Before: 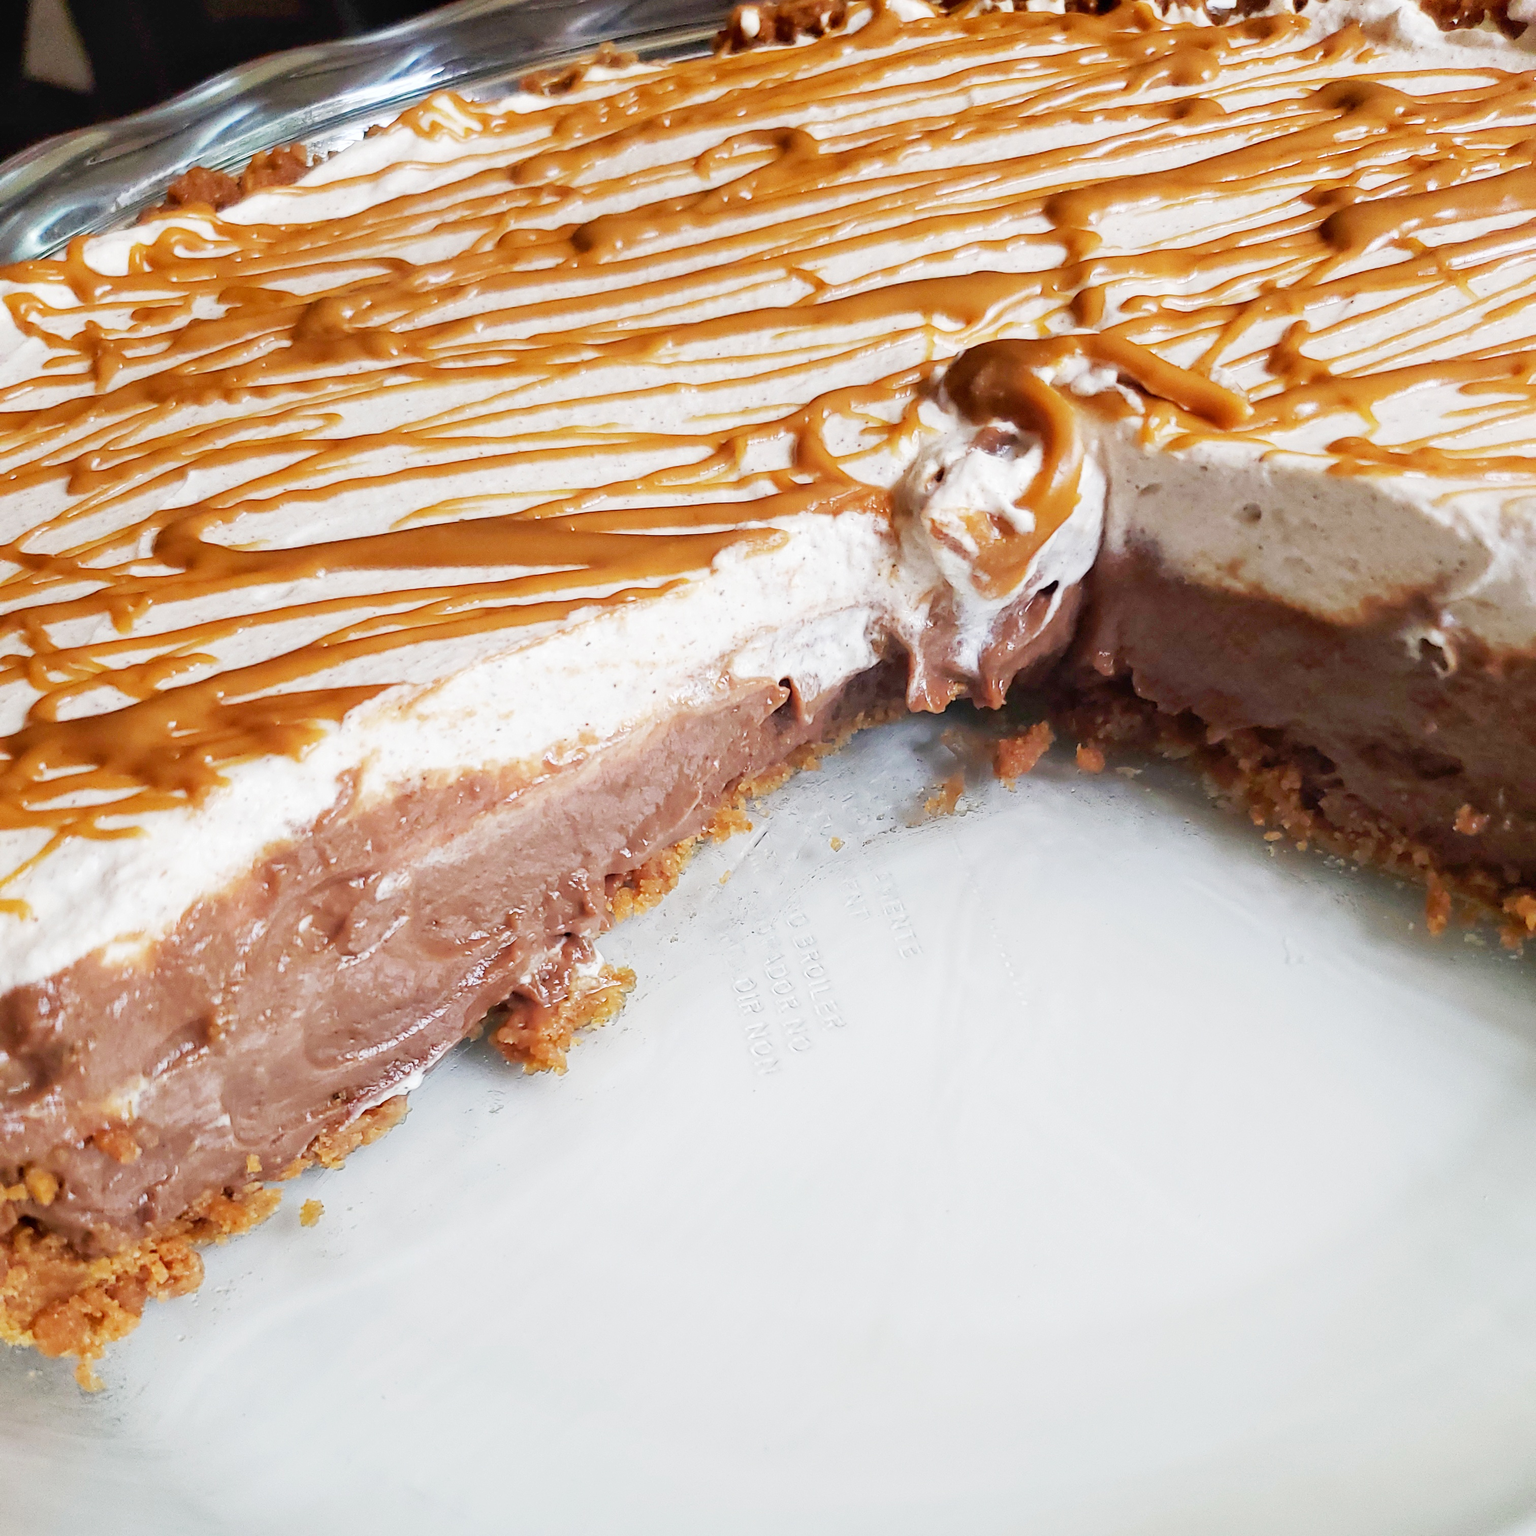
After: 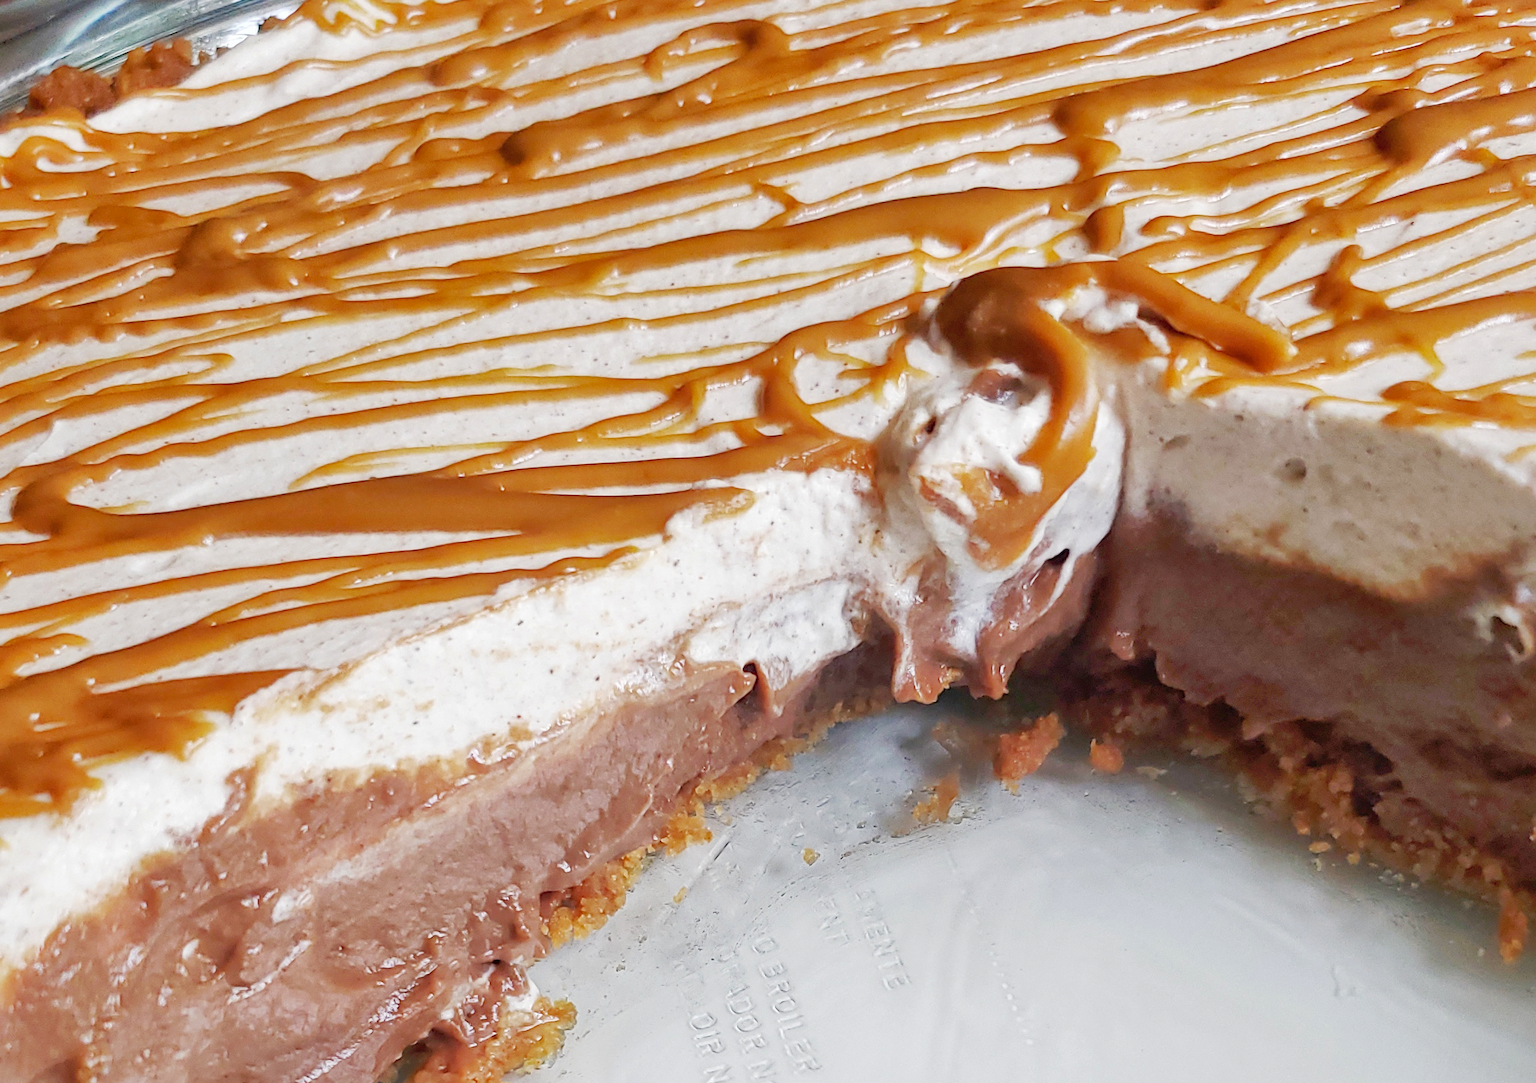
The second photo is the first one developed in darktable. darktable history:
crop and rotate: left 9.345%, top 7.22%, right 4.982%, bottom 32.331%
shadows and highlights: on, module defaults
